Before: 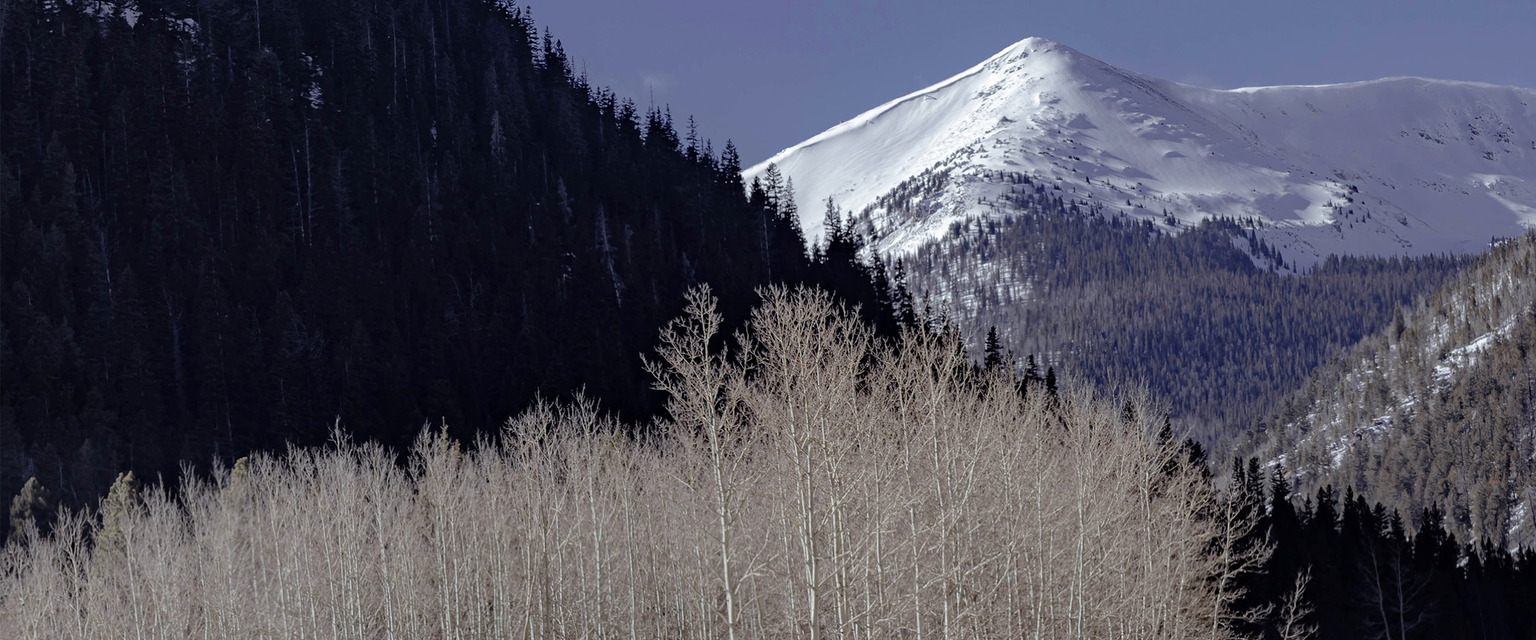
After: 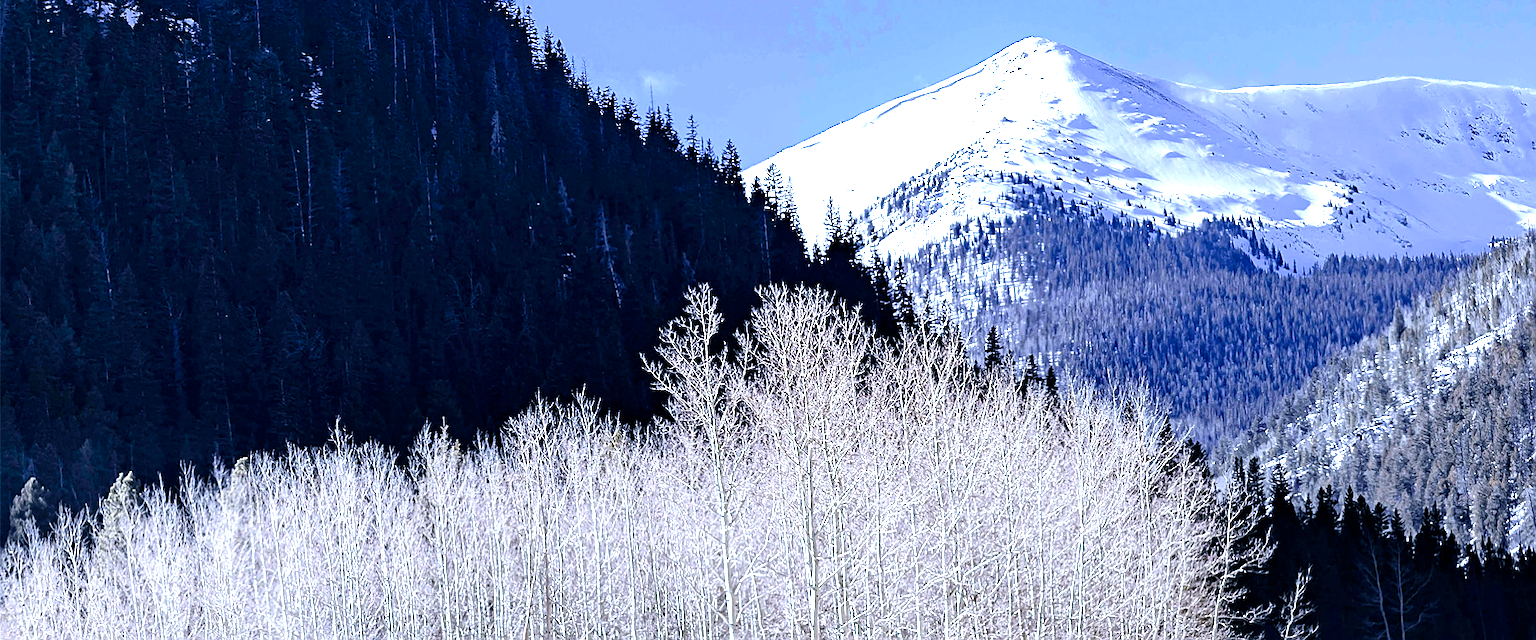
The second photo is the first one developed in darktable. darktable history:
color calibration: illuminant as shot in camera, x 0.37, y 0.382, temperature 4314.01 K
color balance rgb: power › luminance -8.012%, power › chroma 1.122%, power › hue 215.82°, perceptual saturation grading › global saturation -0.059%, perceptual saturation grading › mid-tones 6.24%, perceptual saturation grading › shadows 72.308%, perceptual brilliance grading › highlights 11.22%, global vibrance 9.702%
exposure: exposure 1.475 EV, compensate highlight preservation false
sharpen: on, module defaults
base curve: curves: ch0 [(0, 0) (0.303, 0.277) (1, 1)], preserve colors none
